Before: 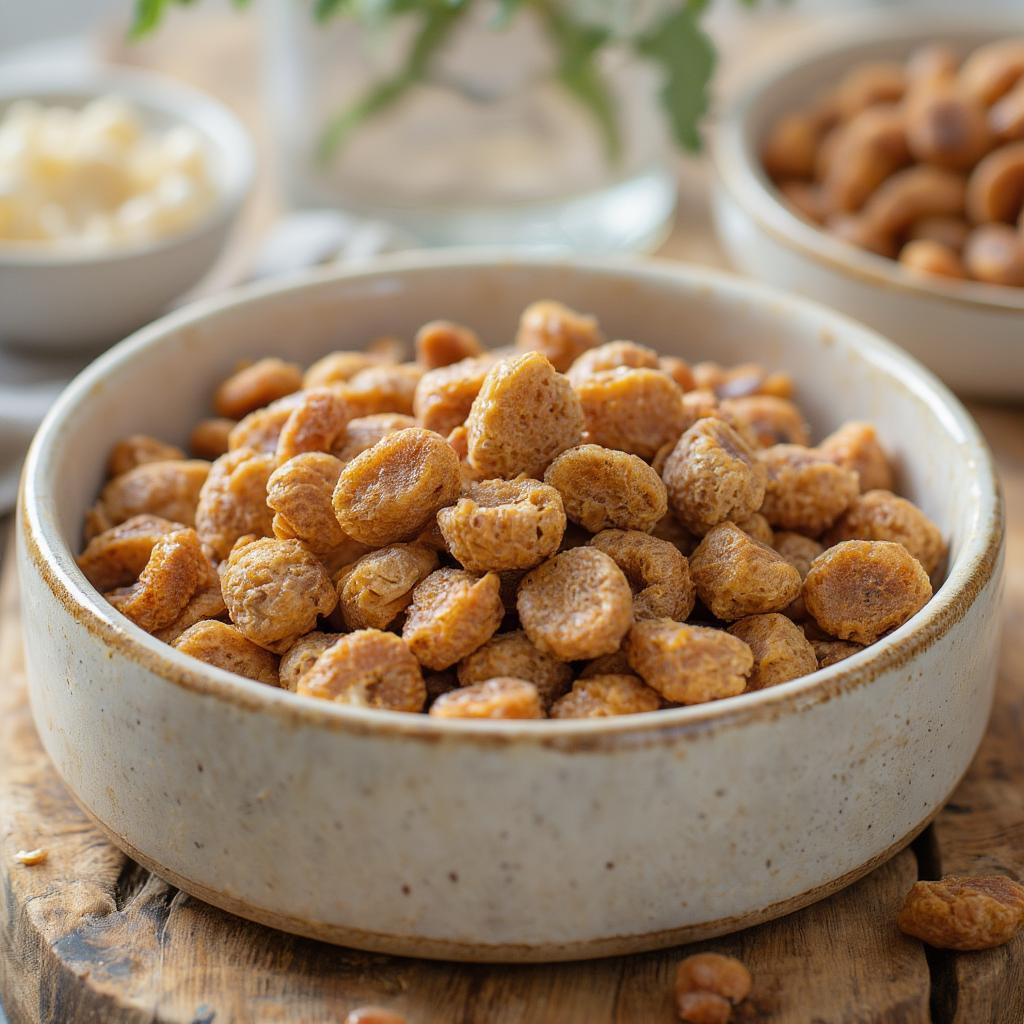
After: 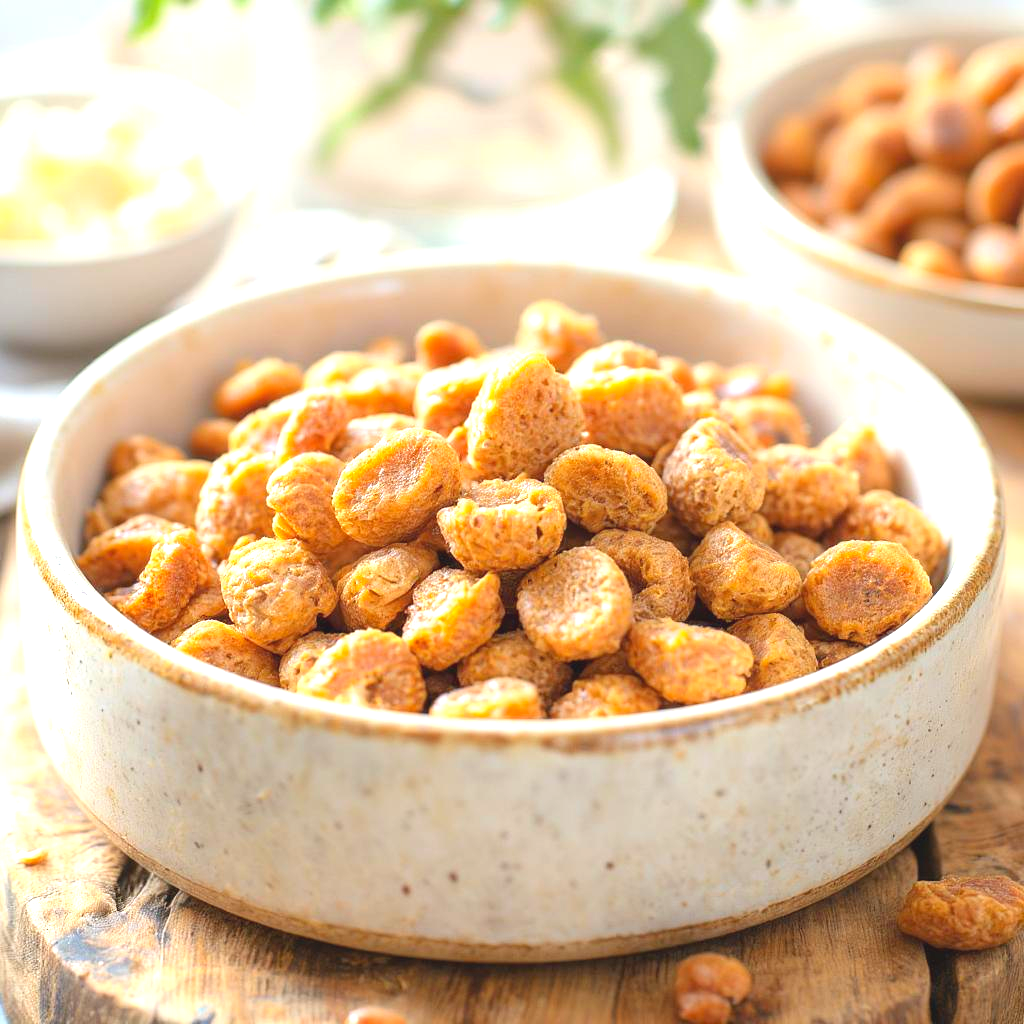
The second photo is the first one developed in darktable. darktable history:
exposure: black level correction 0, exposure 1.379 EV, compensate exposure bias true, compensate highlight preservation false
contrast brightness saturation: contrast -0.1, brightness 0.05, saturation 0.08
